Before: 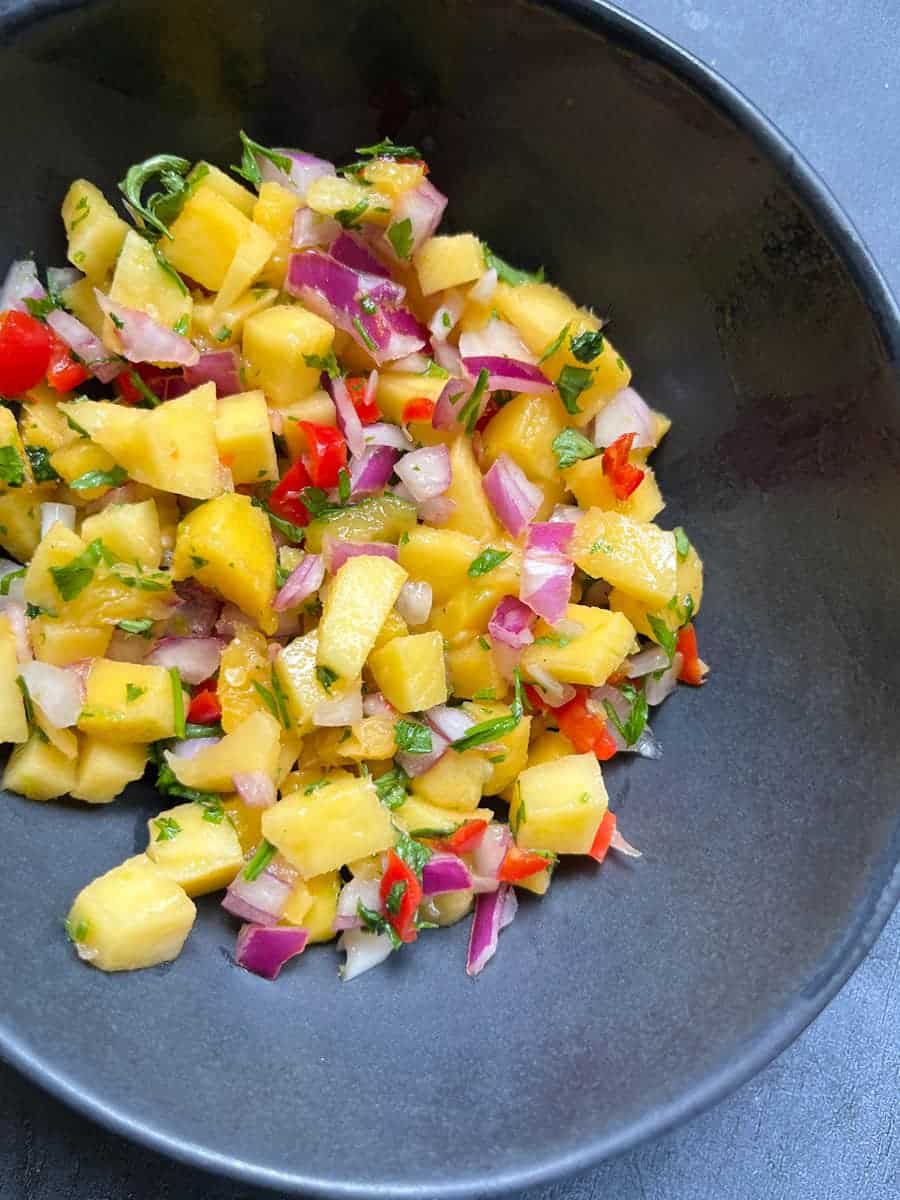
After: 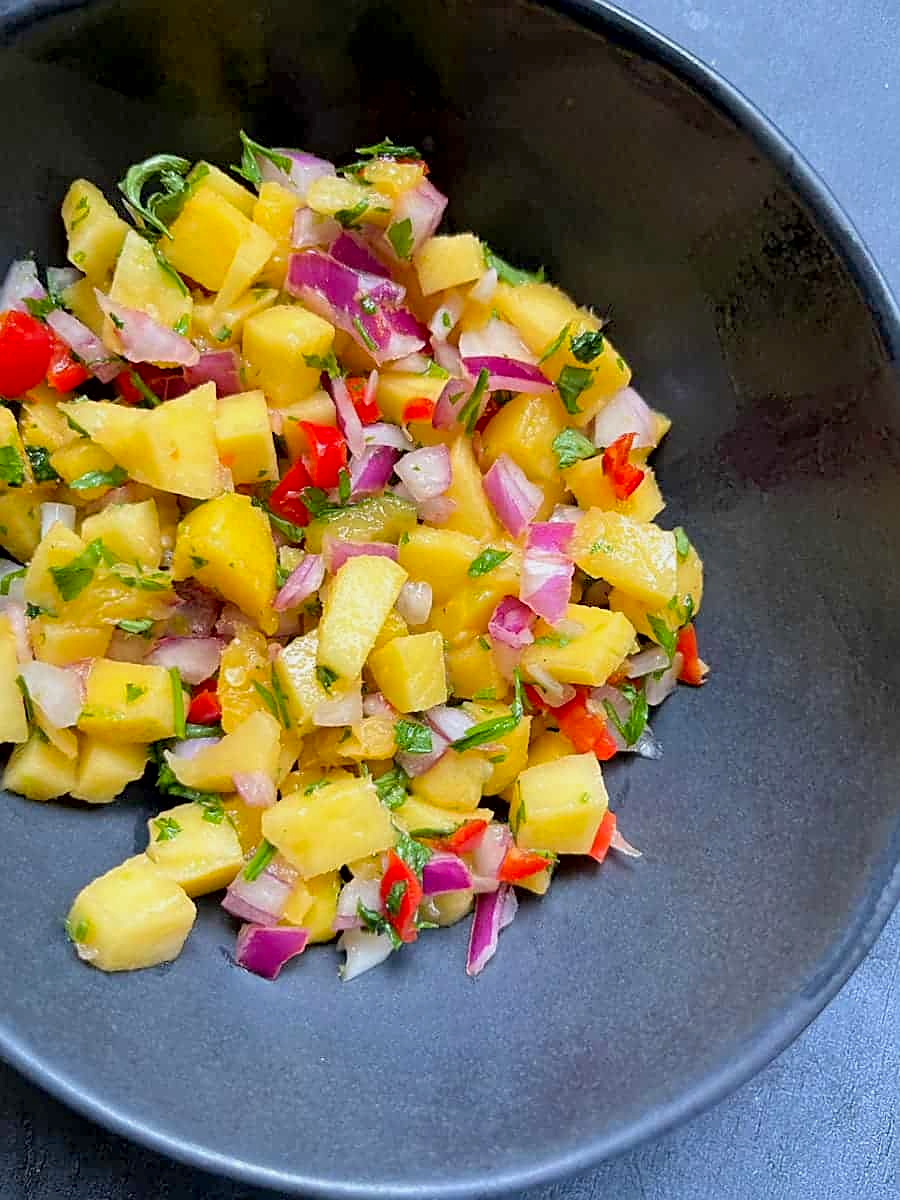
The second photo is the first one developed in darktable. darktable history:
contrast brightness saturation: contrast 0.029, brightness 0.064, saturation 0.13
sharpen: amount 0.49
exposure: black level correction 0.006, exposure -0.222 EV, compensate highlight preservation false
